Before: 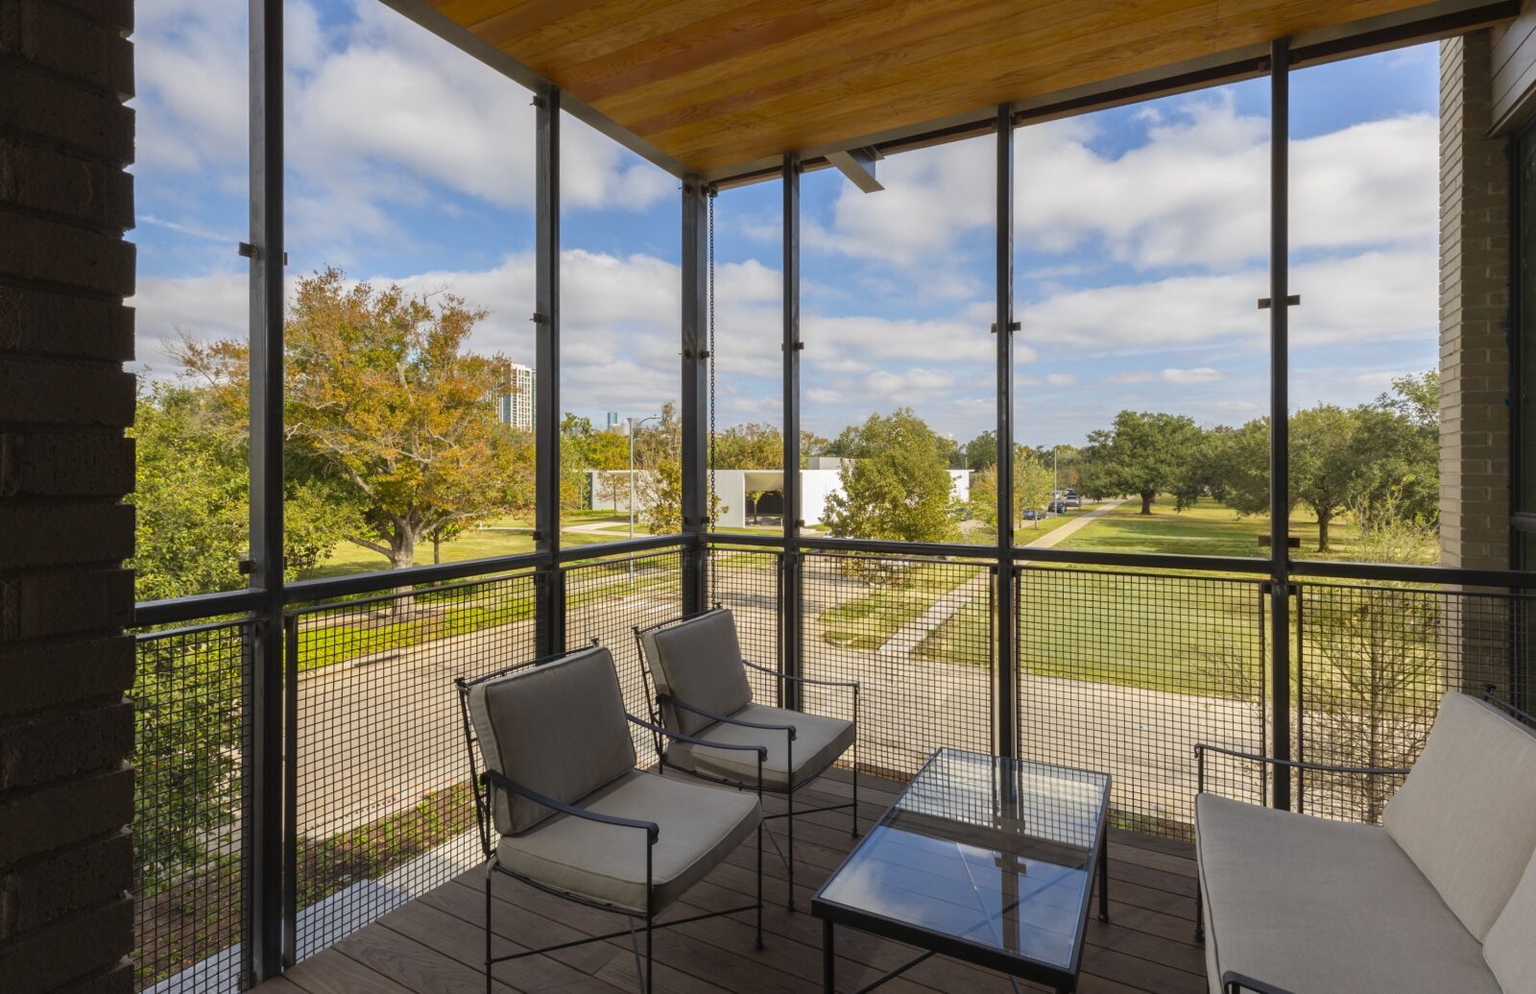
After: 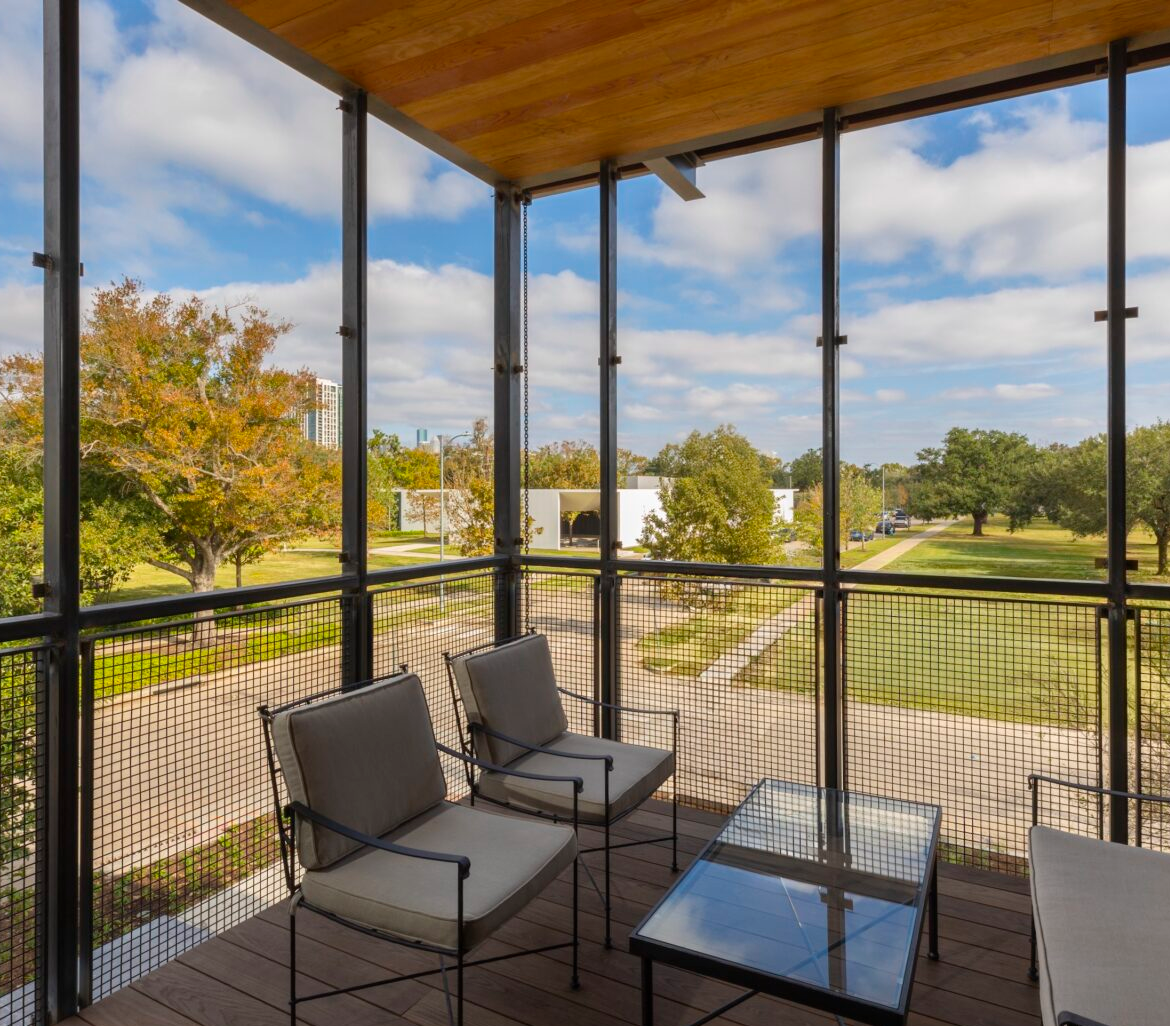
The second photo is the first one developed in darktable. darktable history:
crop: left 13.52%, right 13.3%
